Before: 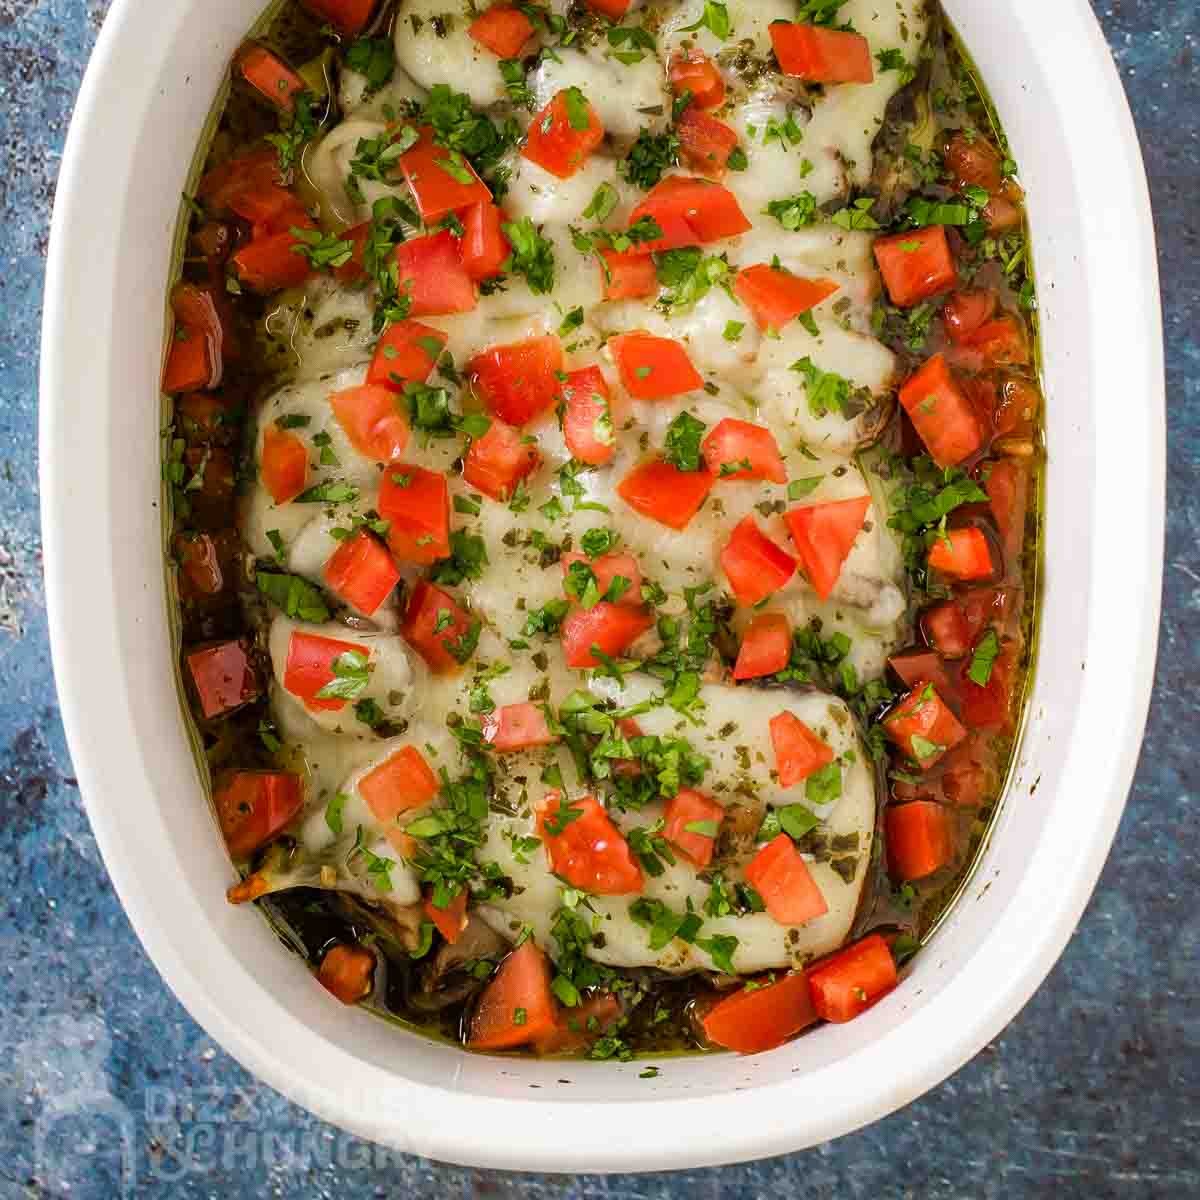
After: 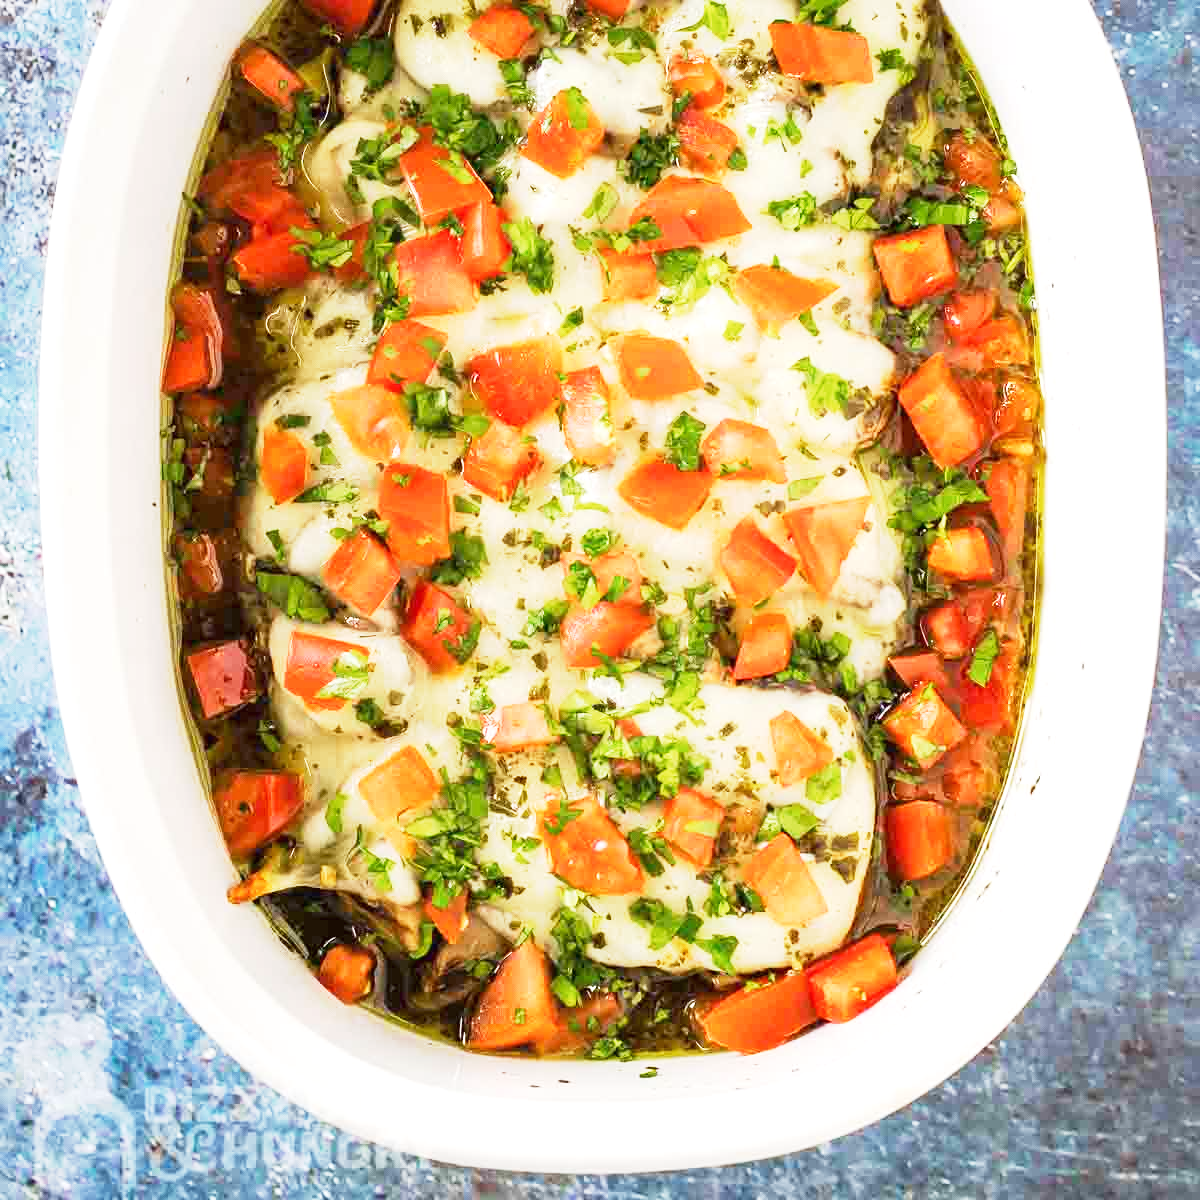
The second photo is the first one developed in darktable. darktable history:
base curve: curves: ch0 [(0, 0) (0.088, 0.125) (0.176, 0.251) (0.354, 0.501) (0.613, 0.749) (1, 0.877)], preserve colors none
exposure: black level correction 0, exposure 1.1 EV, compensate exposure bias true, compensate highlight preservation false
